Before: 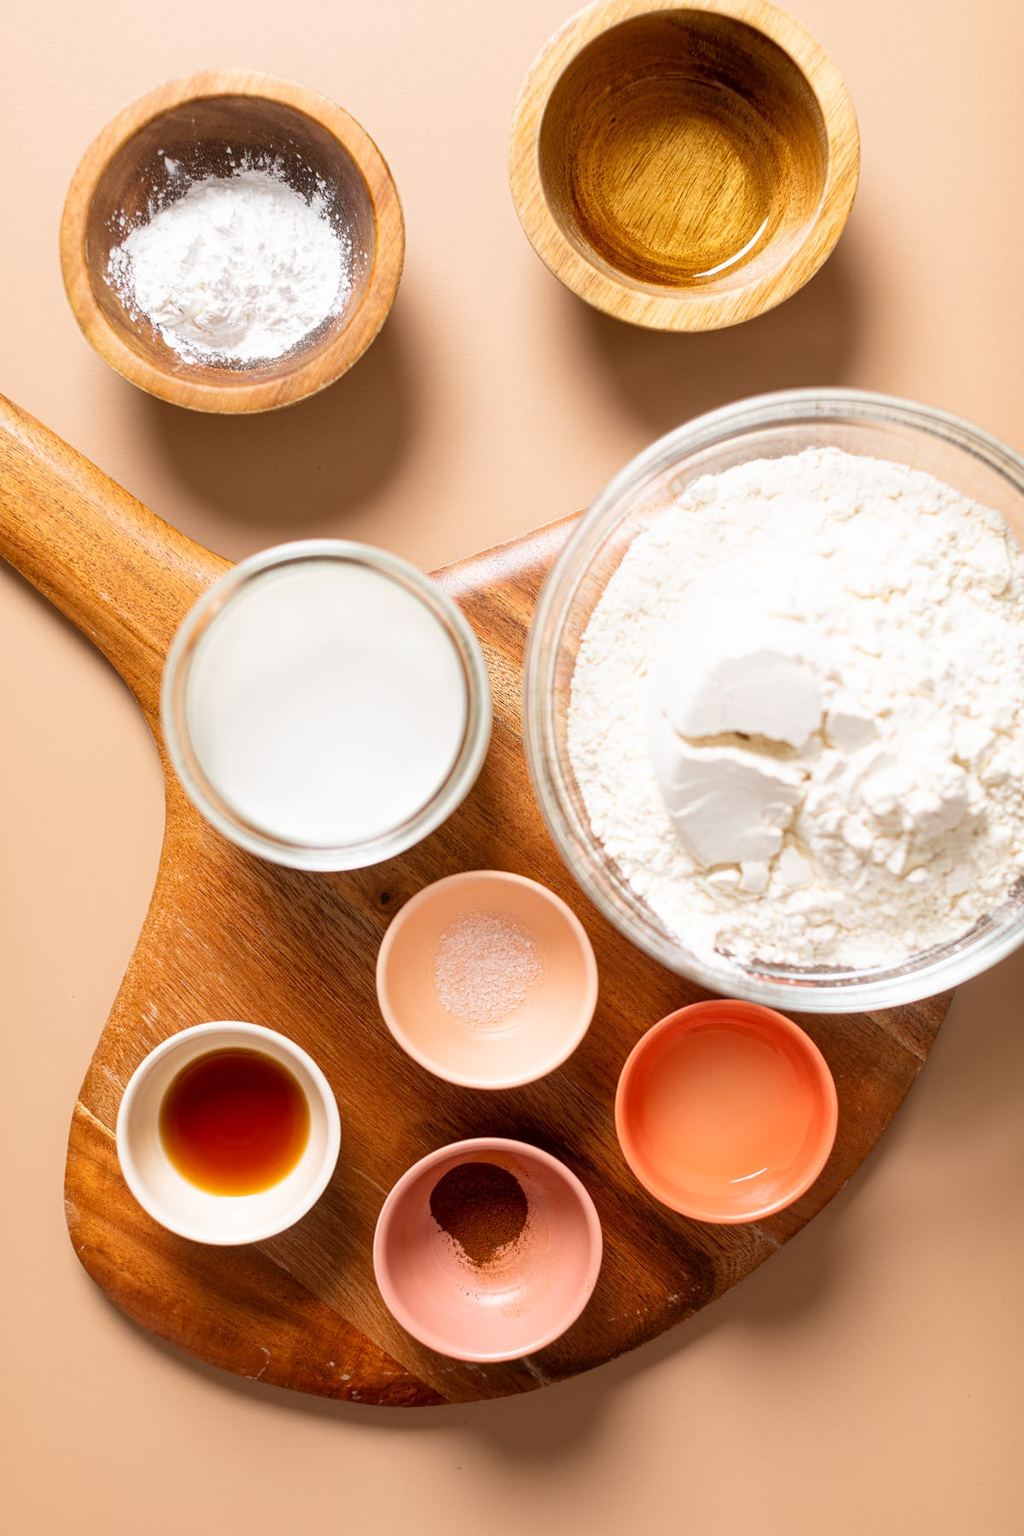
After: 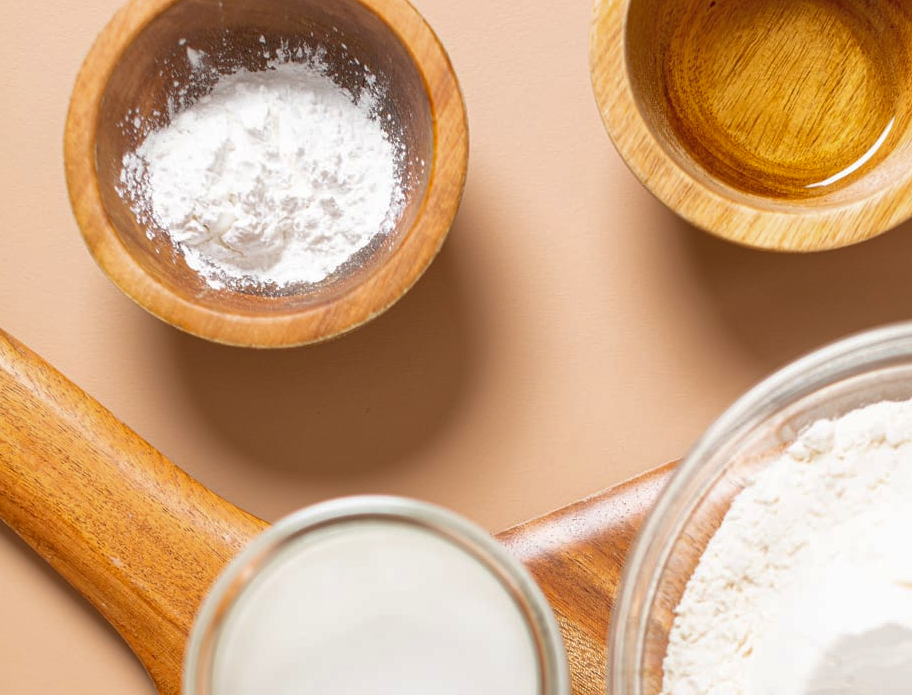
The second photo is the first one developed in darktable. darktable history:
exposure: compensate exposure bias true, compensate highlight preservation false
crop: left 0.547%, top 7.627%, right 23.393%, bottom 53.753%
shadows and highlights: on, module defaults
